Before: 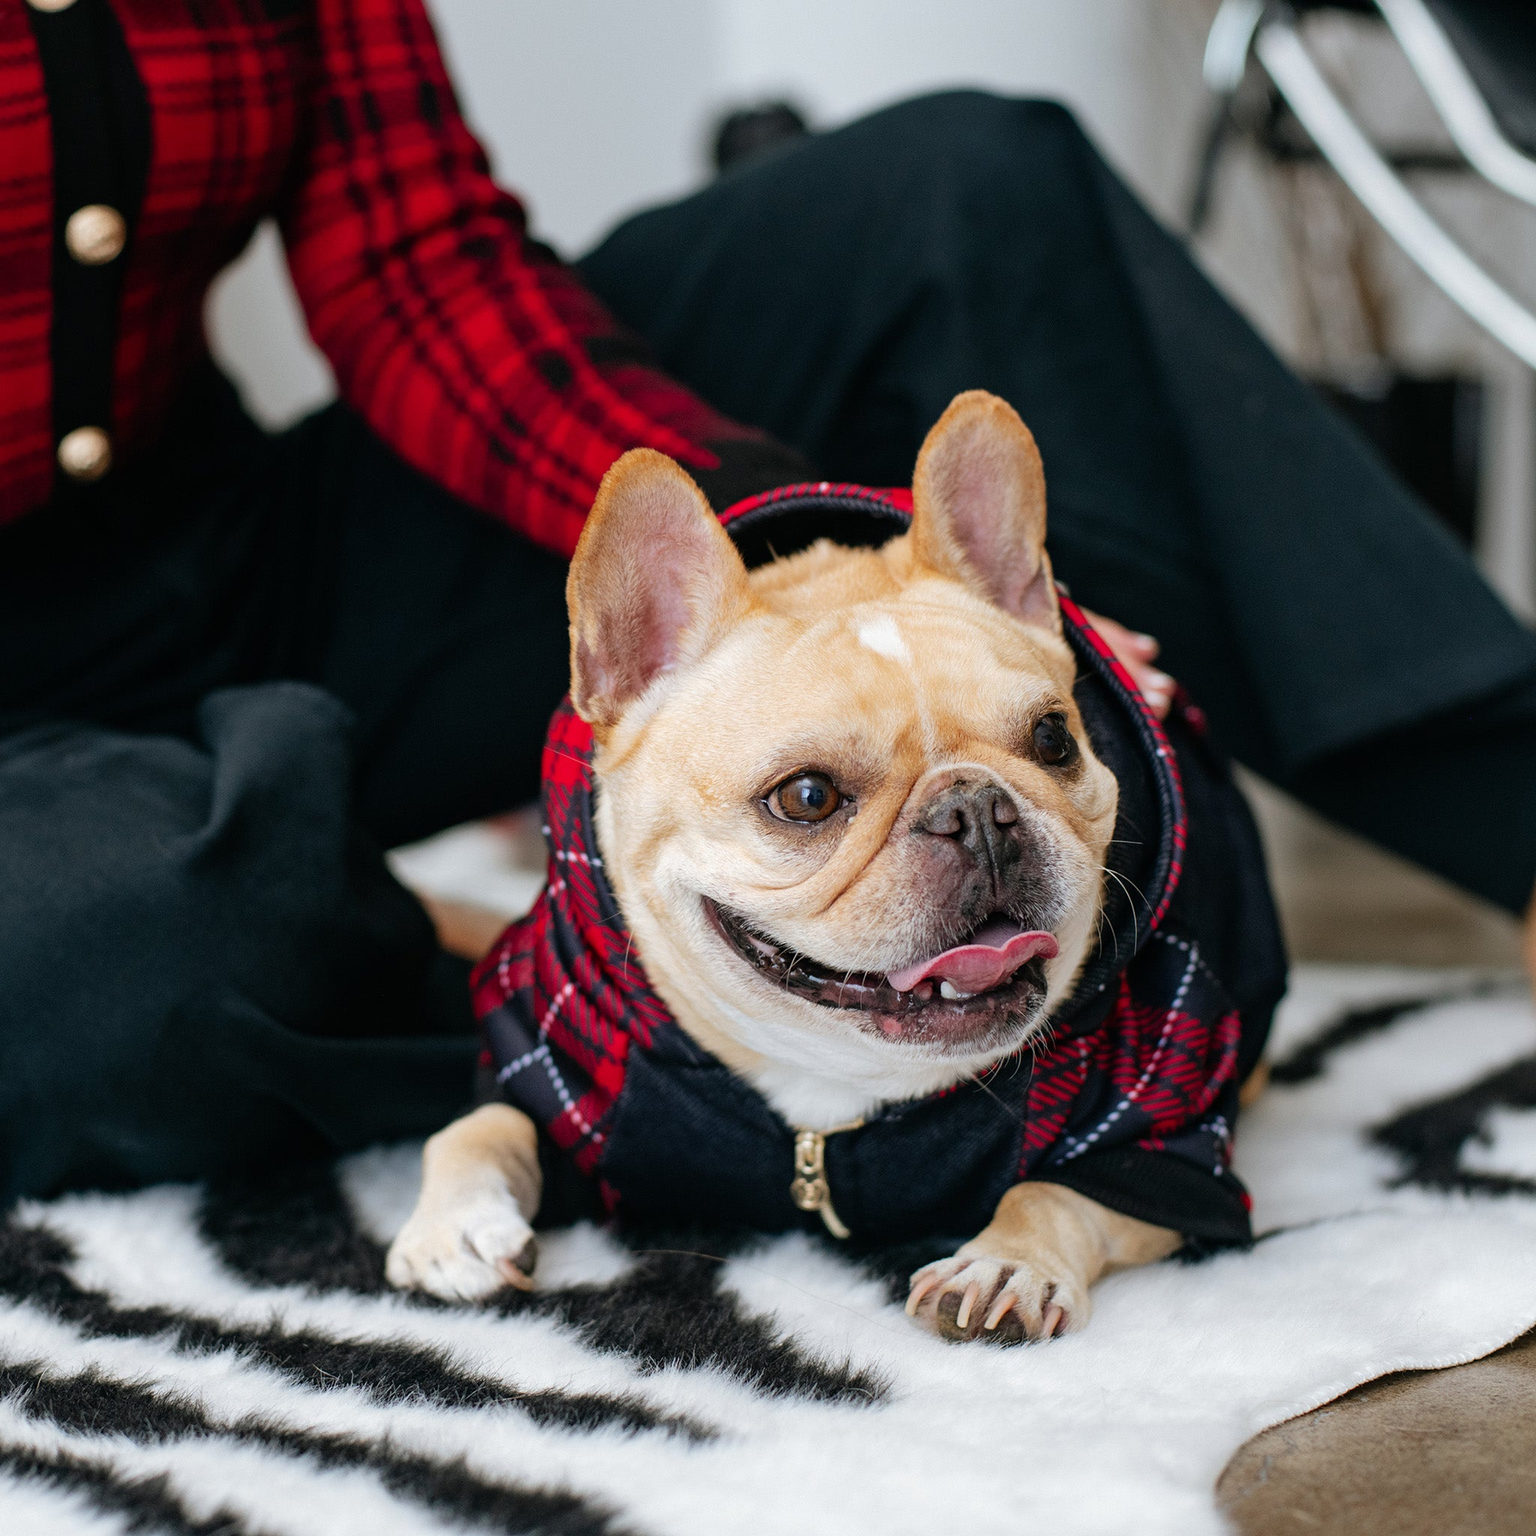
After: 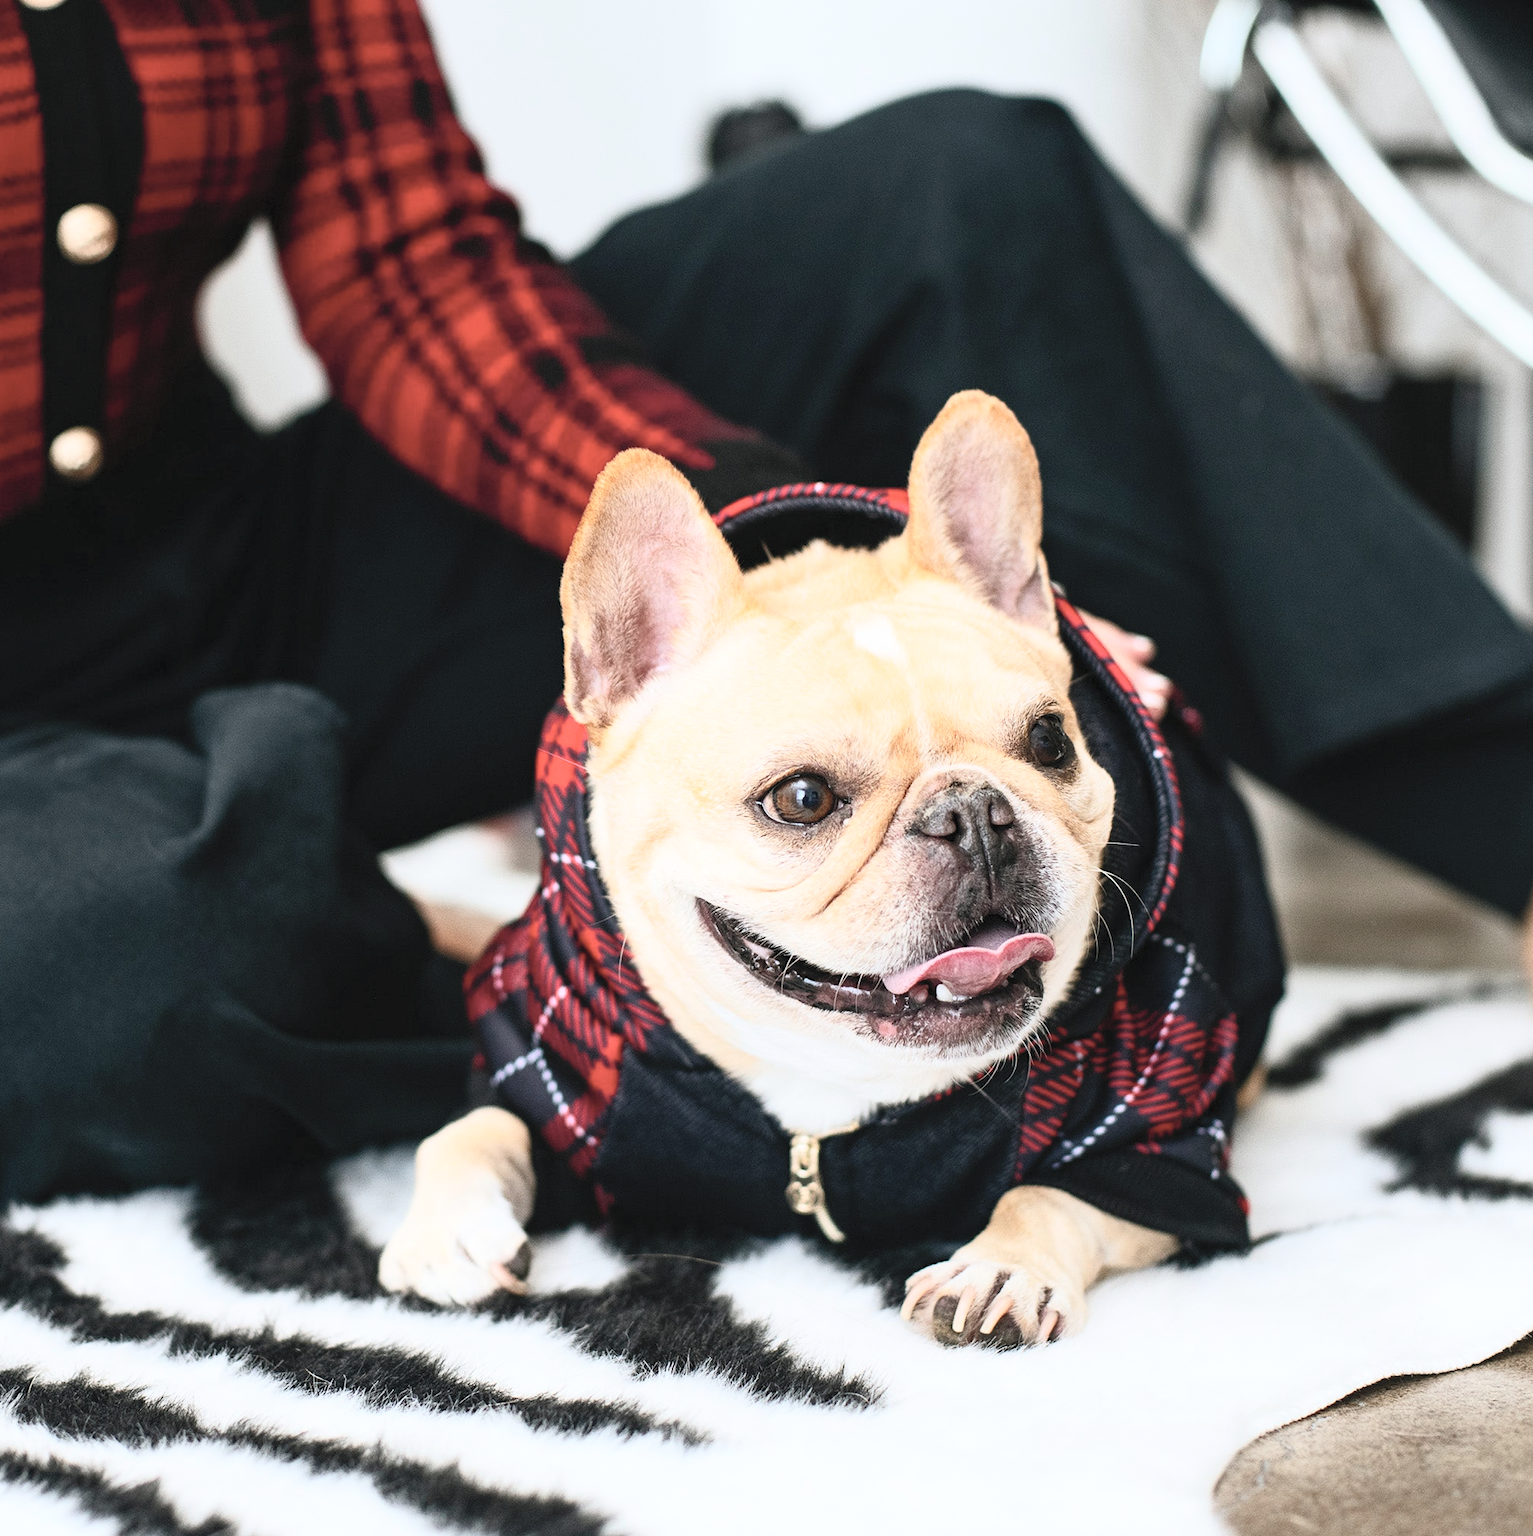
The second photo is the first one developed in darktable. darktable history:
crop and rotate: left 0.614%, top 0.179%, bottom 0.309%
contrast brightness saturation: contrast 0.43, brightness 0.56, saturation -0.19
